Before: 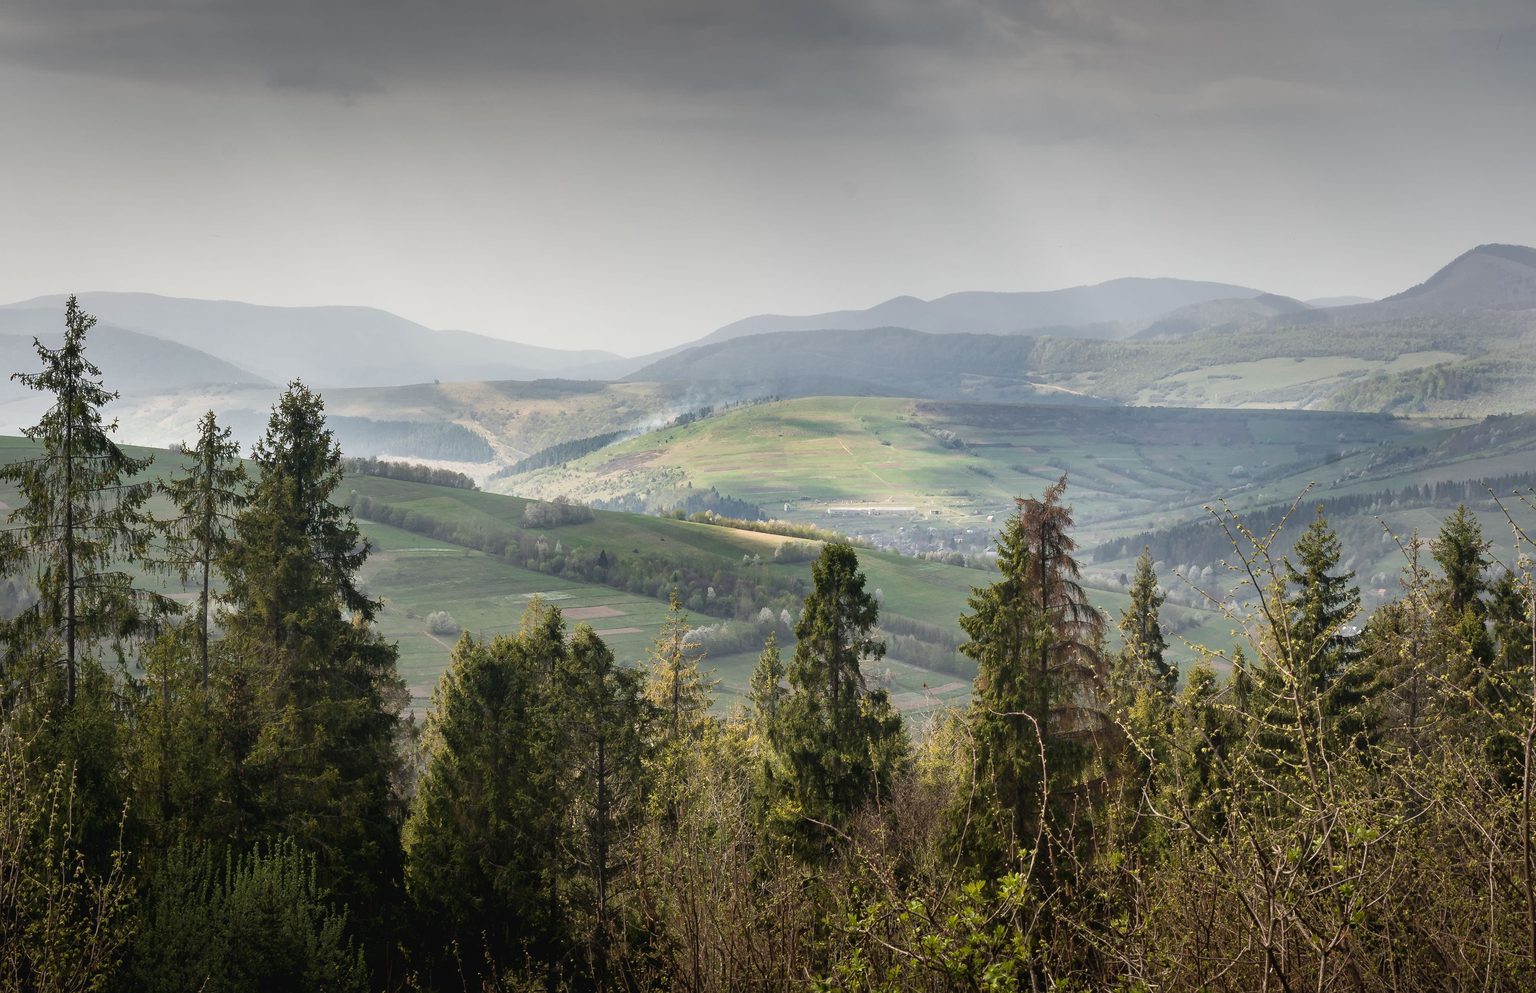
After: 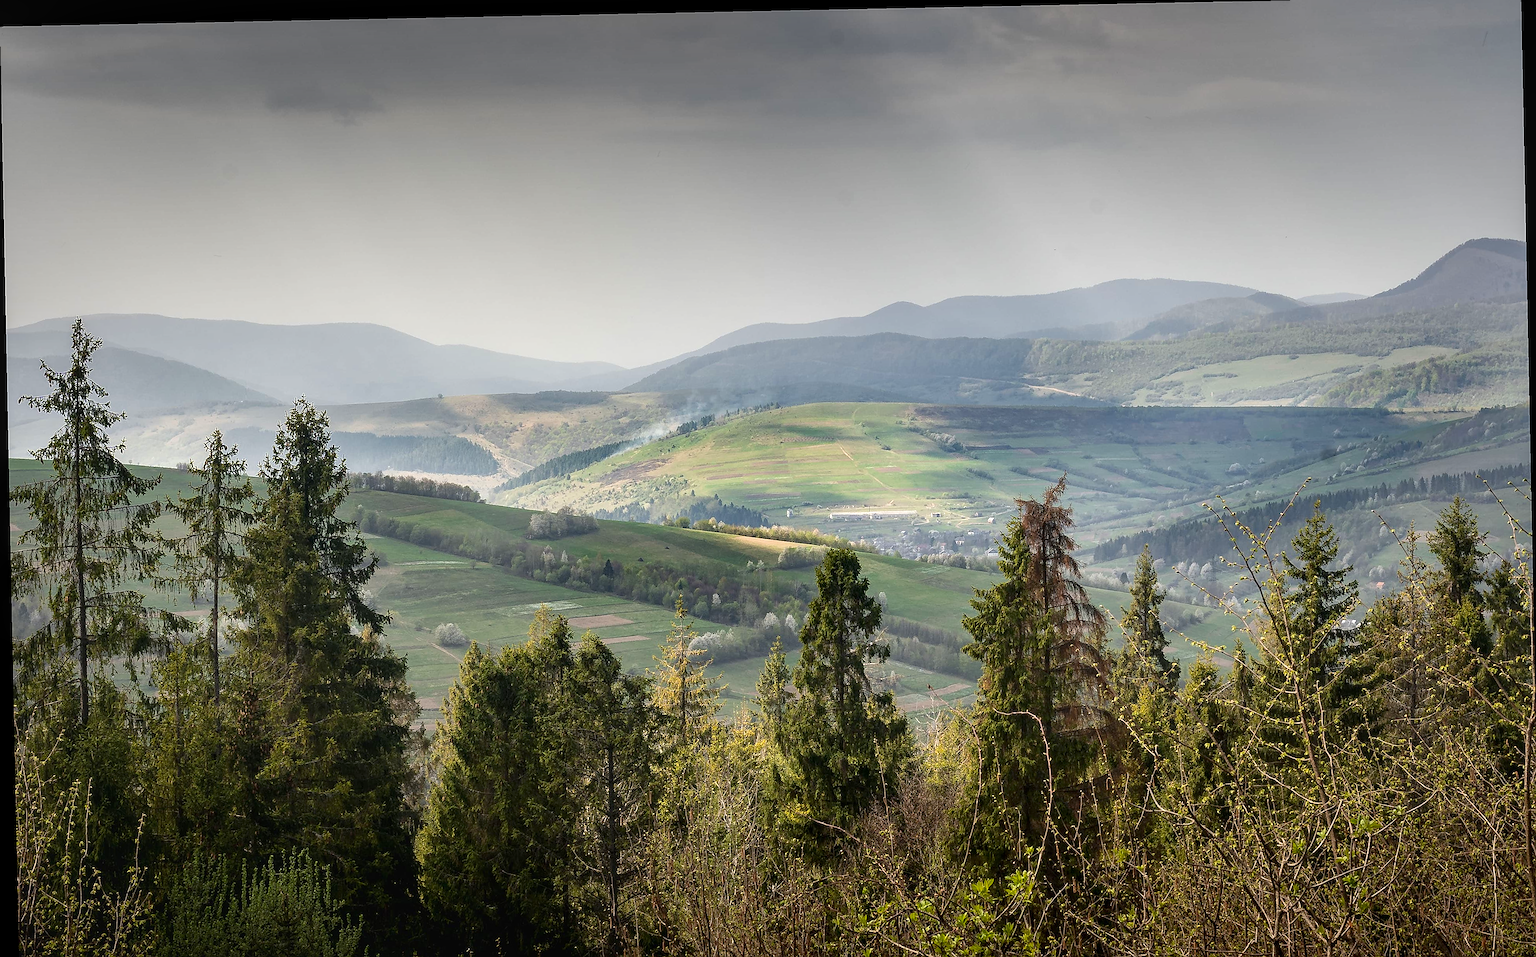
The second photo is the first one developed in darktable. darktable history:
crop: top 0.448%, right 0.264%, bottom 5.045%
contrast brightness saturation: contrast 0.09, saturation 0.28
sharpen: radius 1.4, amount 1.25, threshold 0.7
rotate and perspective: rotation -1.17°, automatic cropping off
local contrast: on, module defaults
